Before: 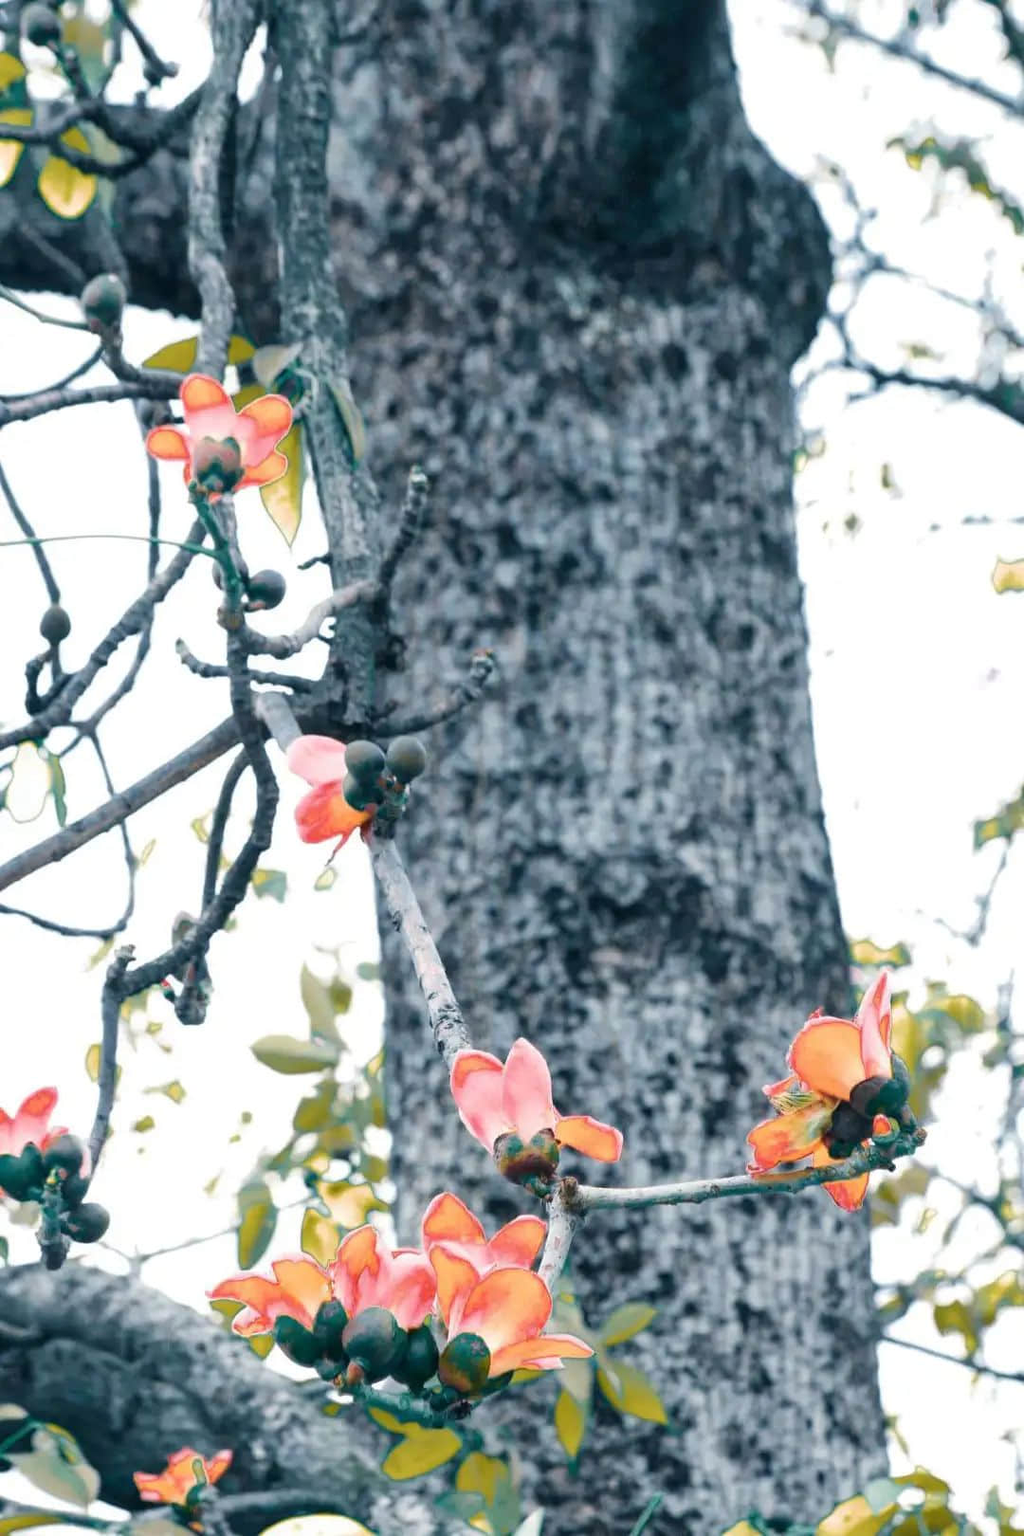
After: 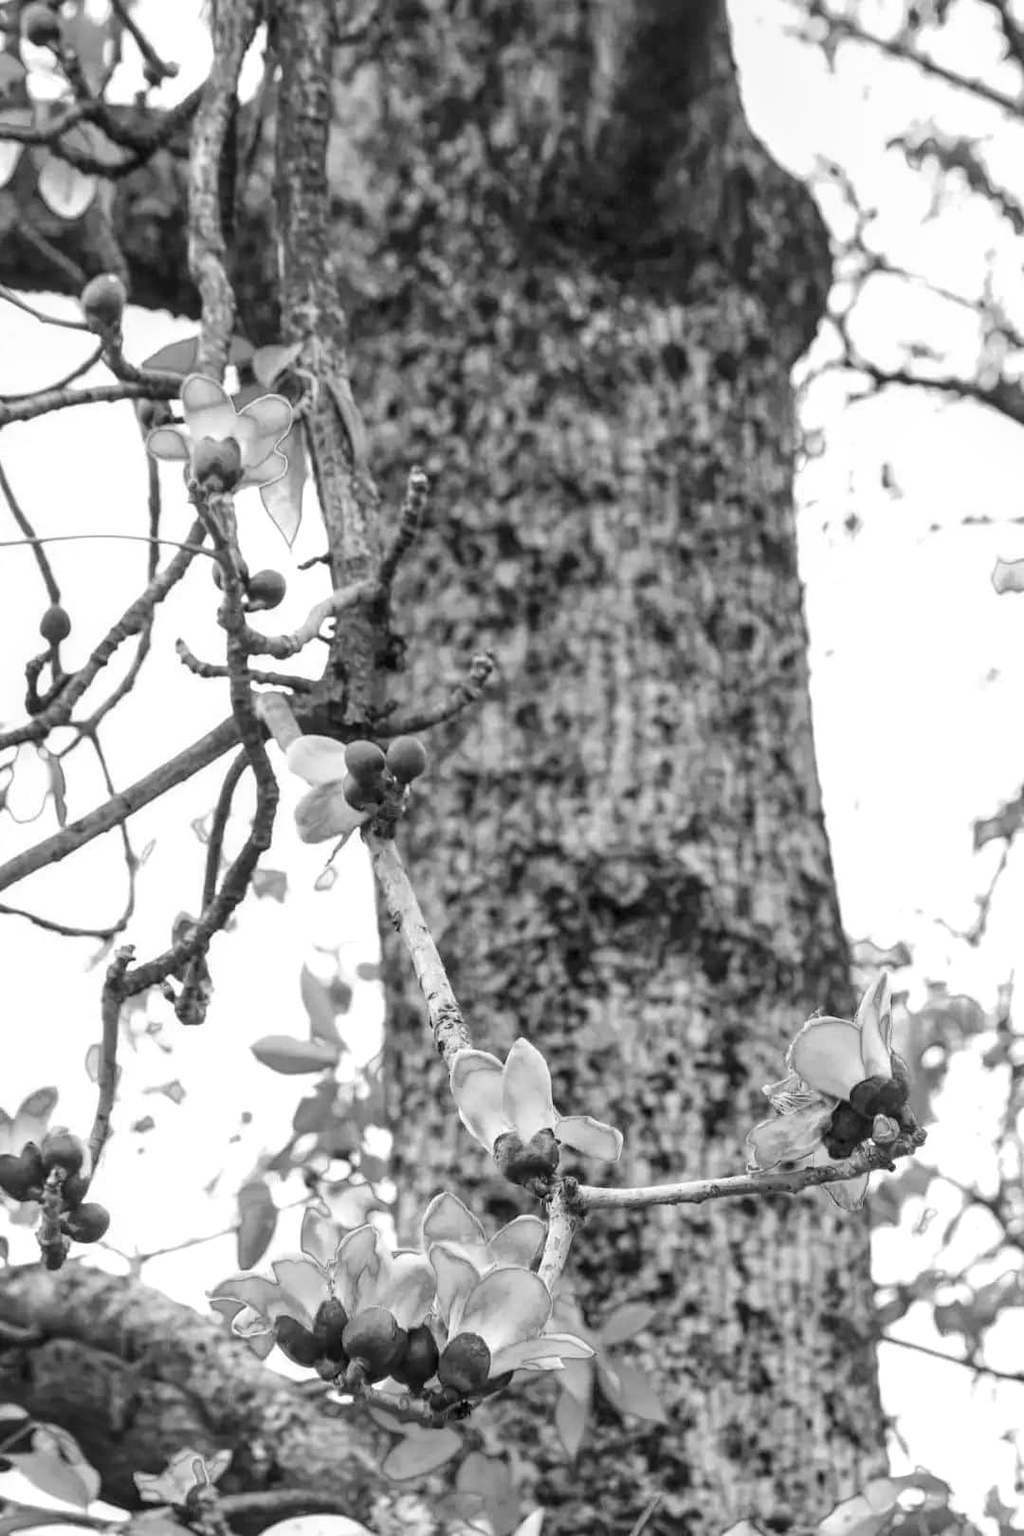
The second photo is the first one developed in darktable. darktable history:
monochrome: on, module defaults
color correction: highlights b* 3
color balance: output saturation 120%
local contrast: on, module defaults
